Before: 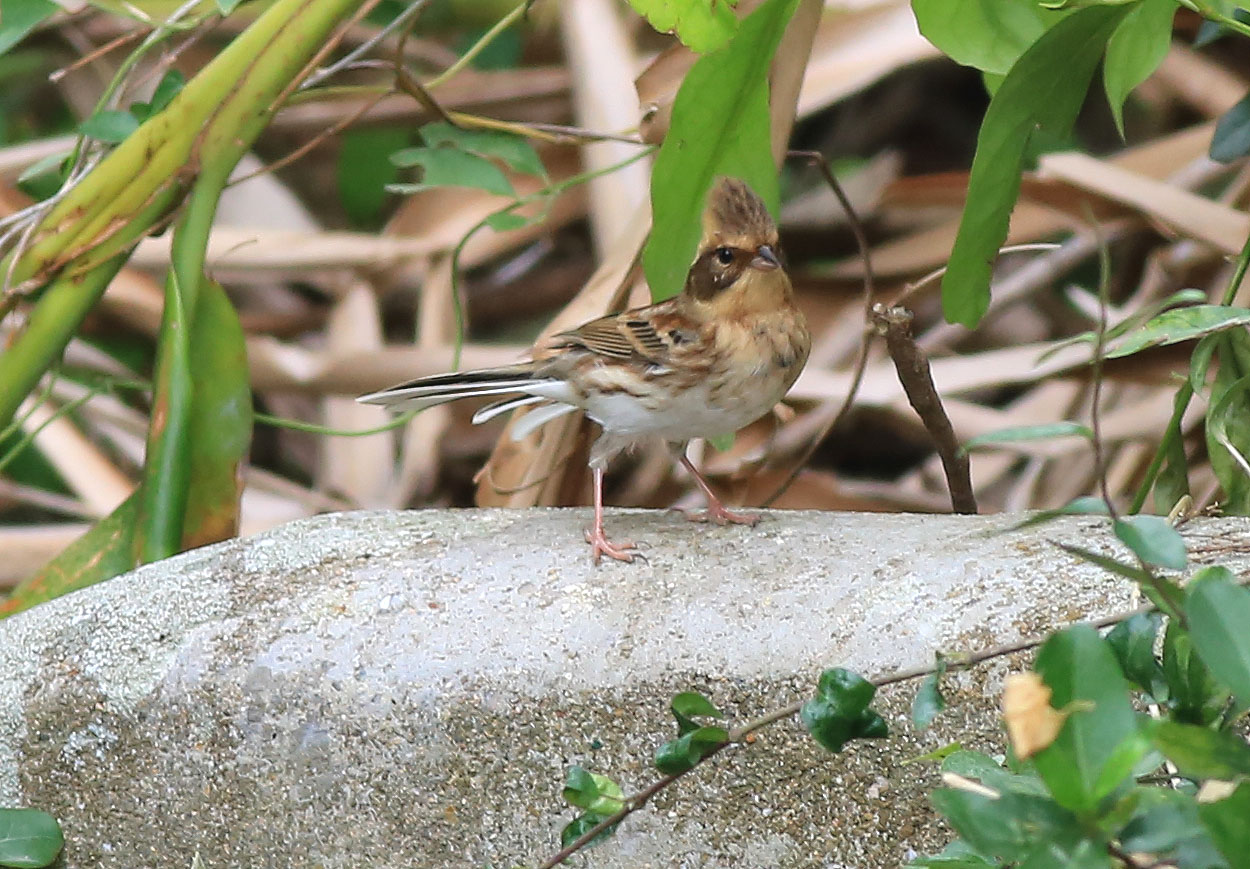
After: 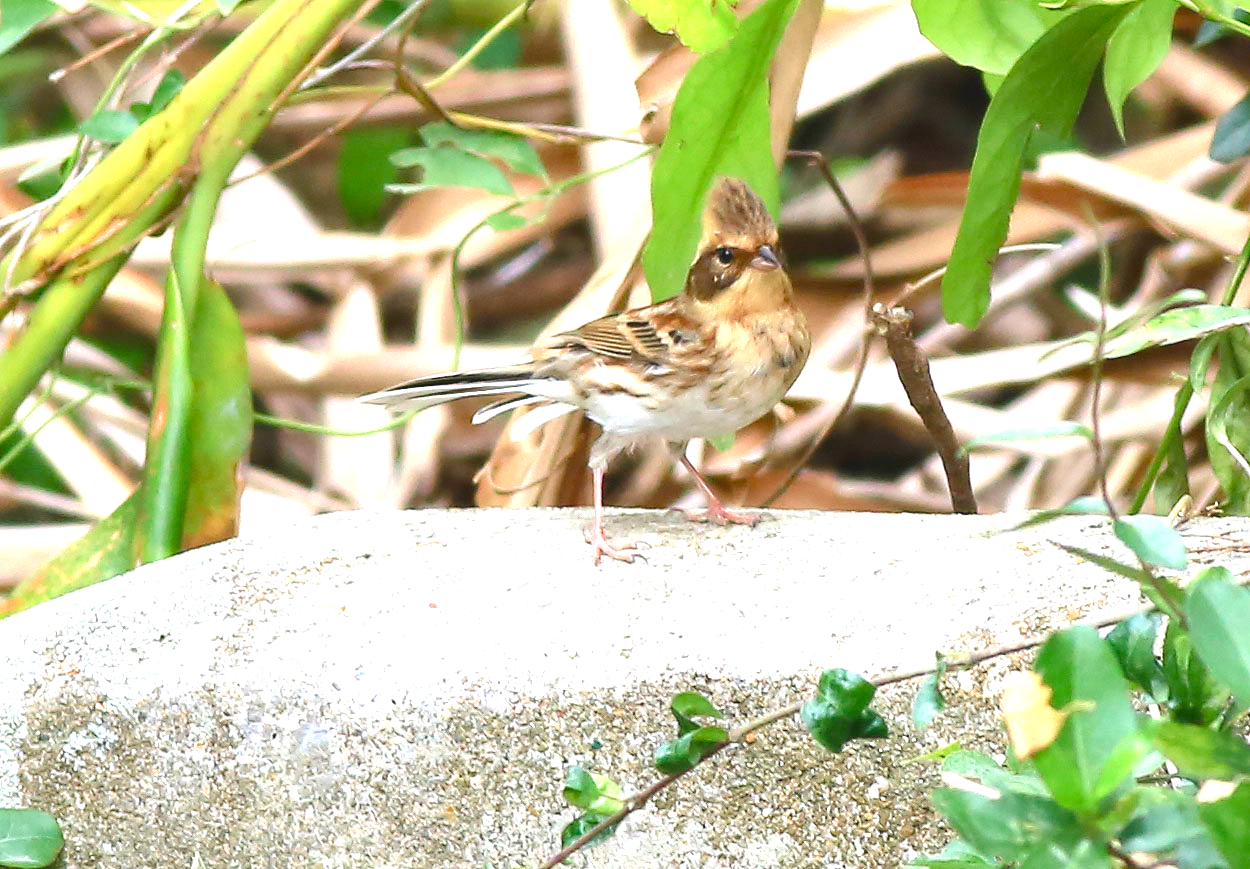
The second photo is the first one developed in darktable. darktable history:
color balance rgb: power › hue 74.68°, perceptual saturation grading › global saturation 20%, perceptual saturation grading › highlights -25.253%, perceptual saturation grading › shadows 25.778%, global vibrance 20%
exposure: exposure 1.22 EV, compensate highlight preservation false
